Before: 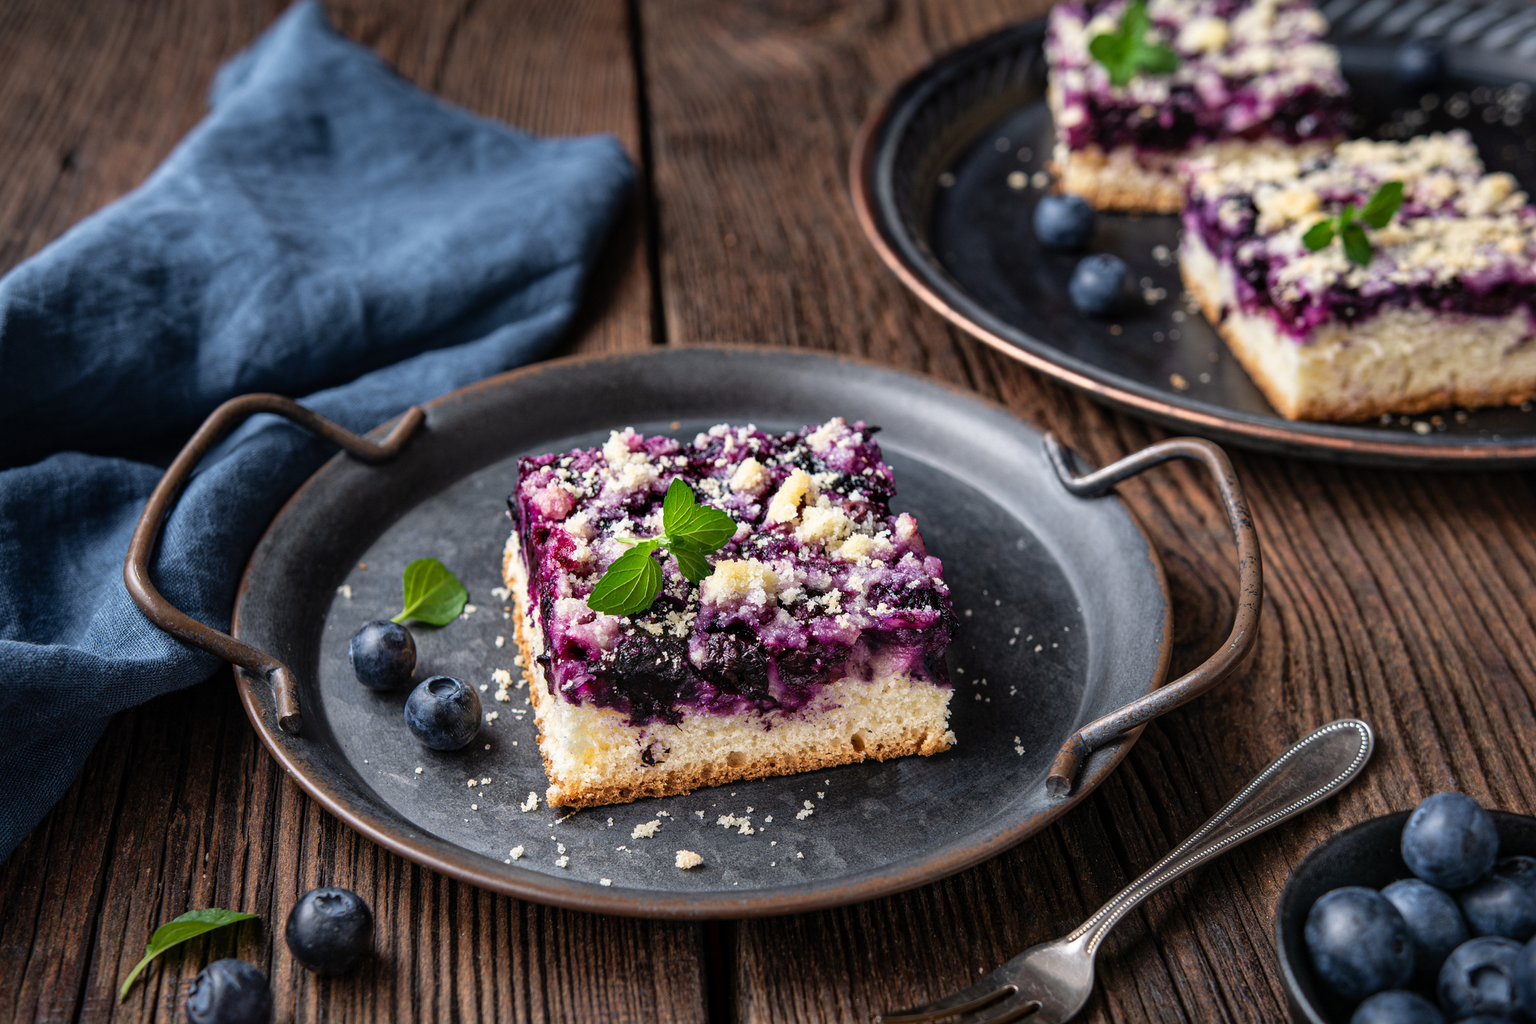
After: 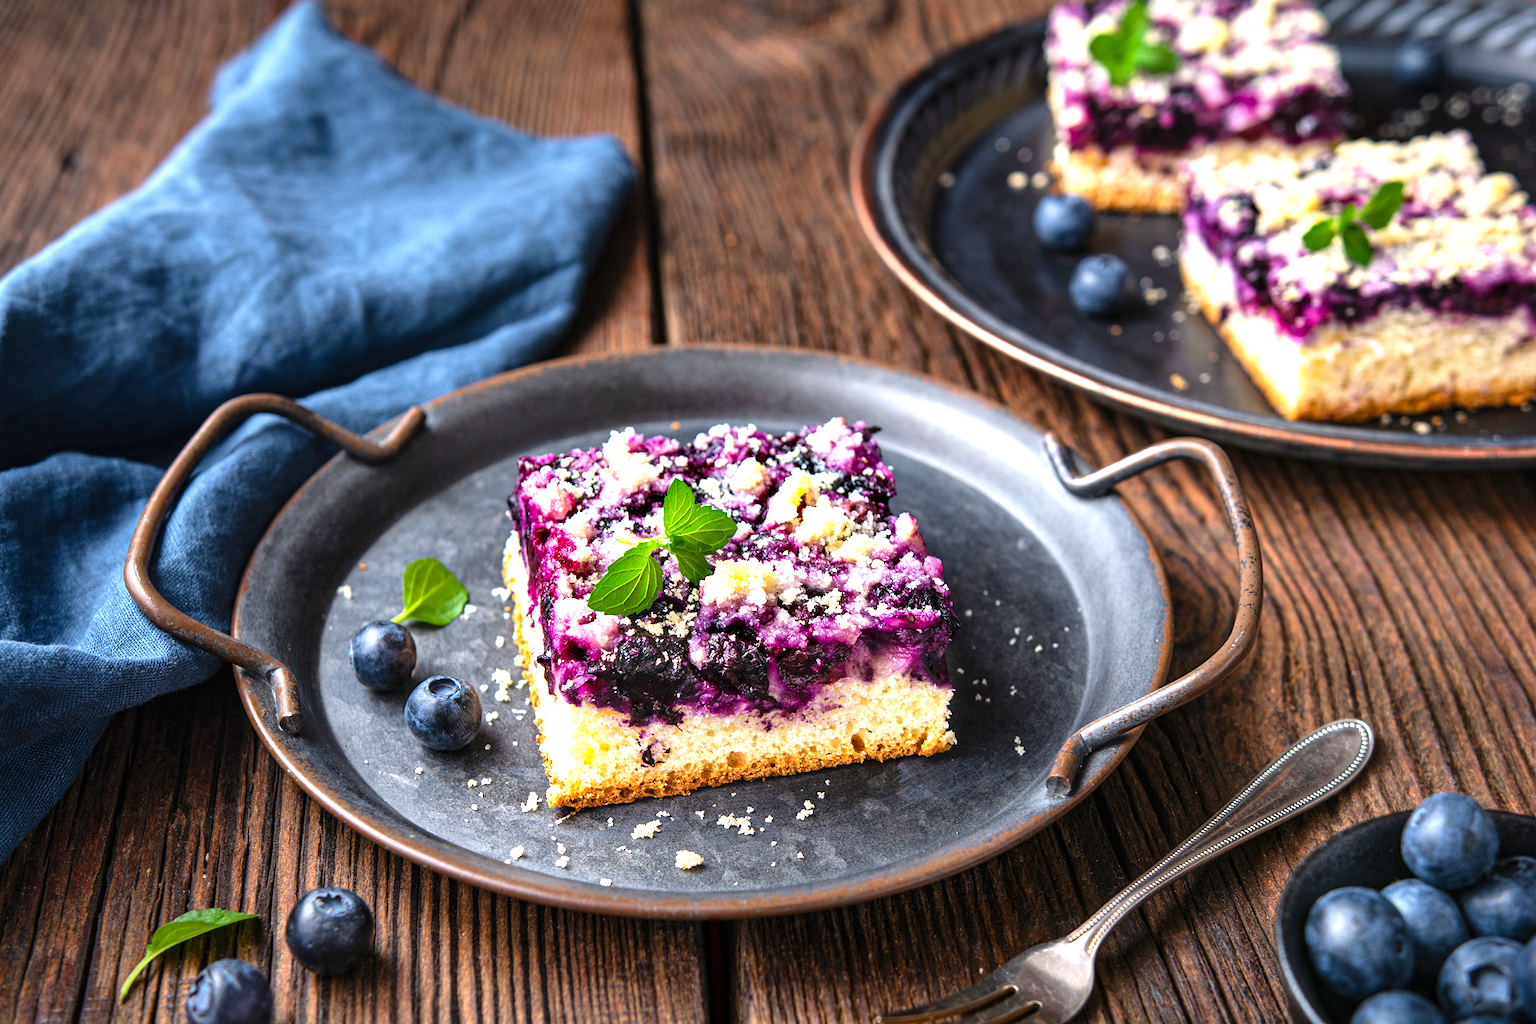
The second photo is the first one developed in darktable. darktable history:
exposure: black level correction 0, exposure 1.015 EV, compensate exposure bias true, compensate highlight preservation false
color balance rgb: perceptual saturation grading › global saturation 25%, global vibrance 10%
